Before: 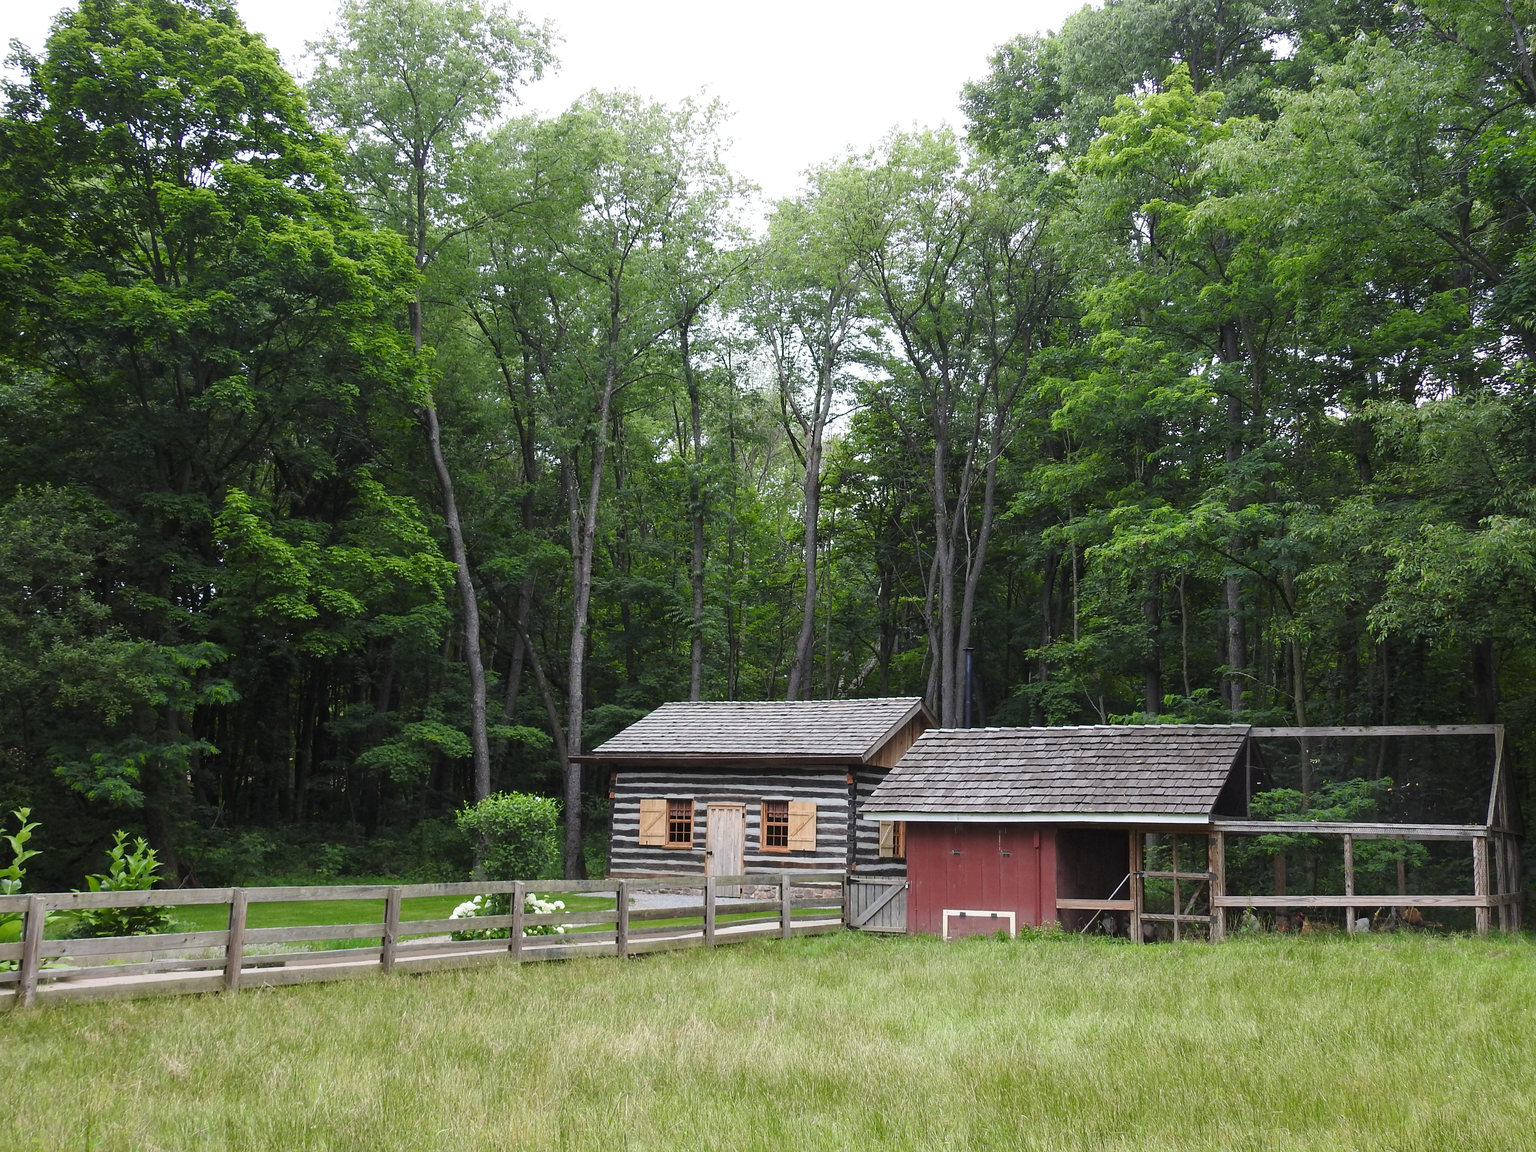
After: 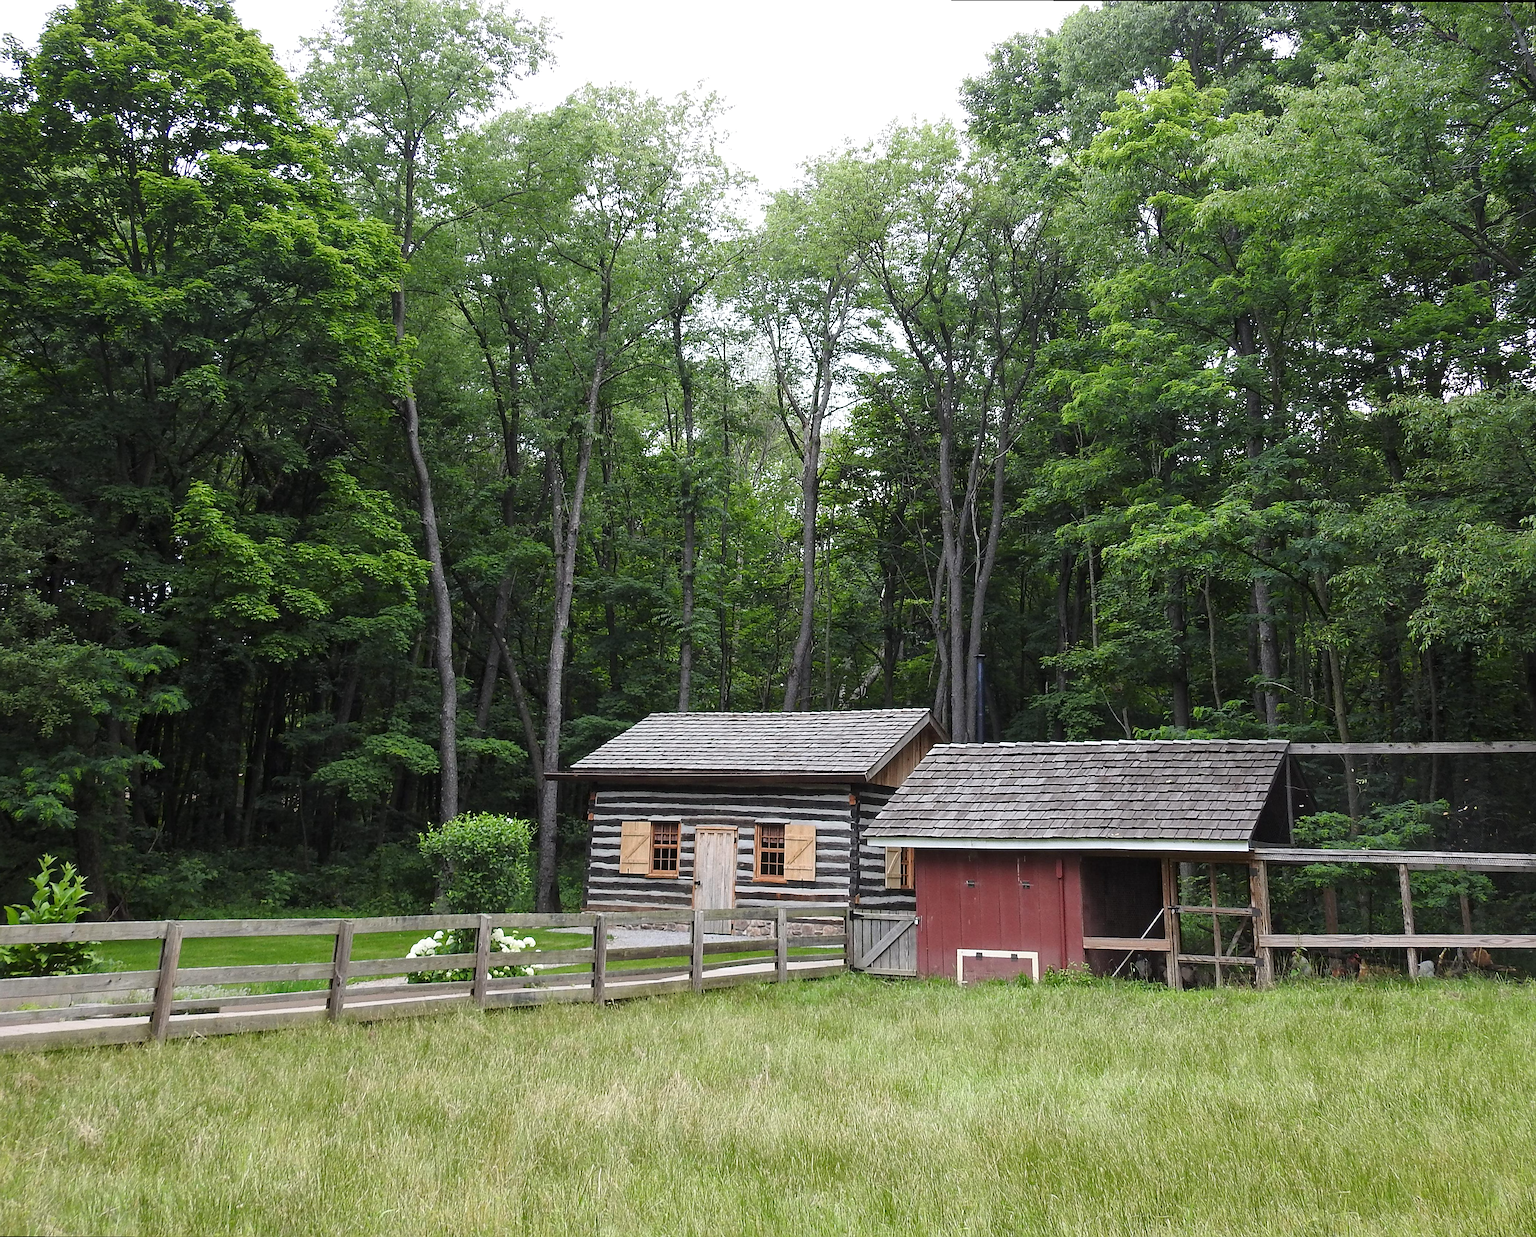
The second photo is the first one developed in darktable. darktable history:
rotate and perspective: rotation 0.215°, lens shift (vertical) -0.139, crop left 0.069, crop right 0.939, crop top 0.002, crop bottom 0.996
local contrast: mode bilateral grid, contrast 20, coarseness 50, detail 120%, midtone range 0.2
sharpen: on, module defaults
